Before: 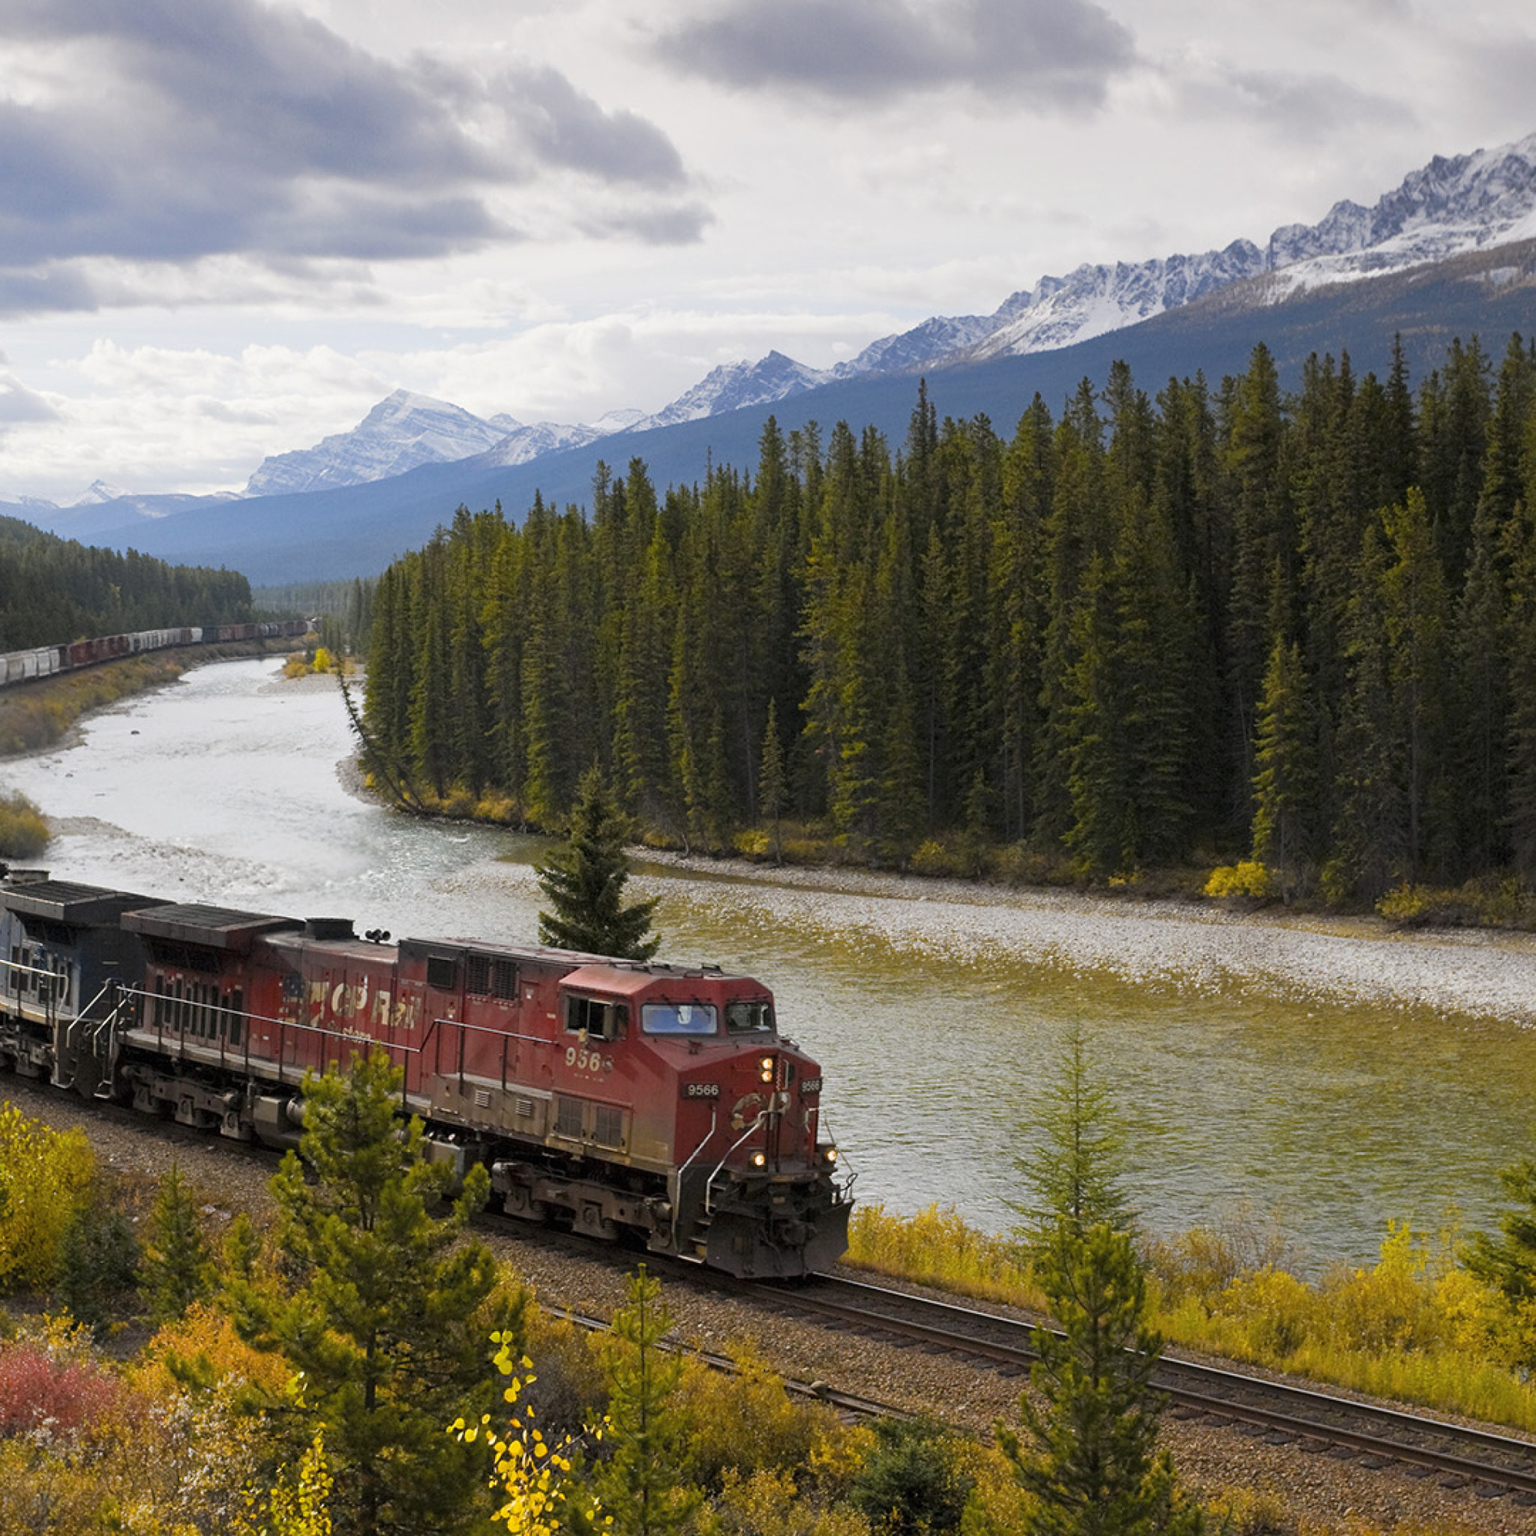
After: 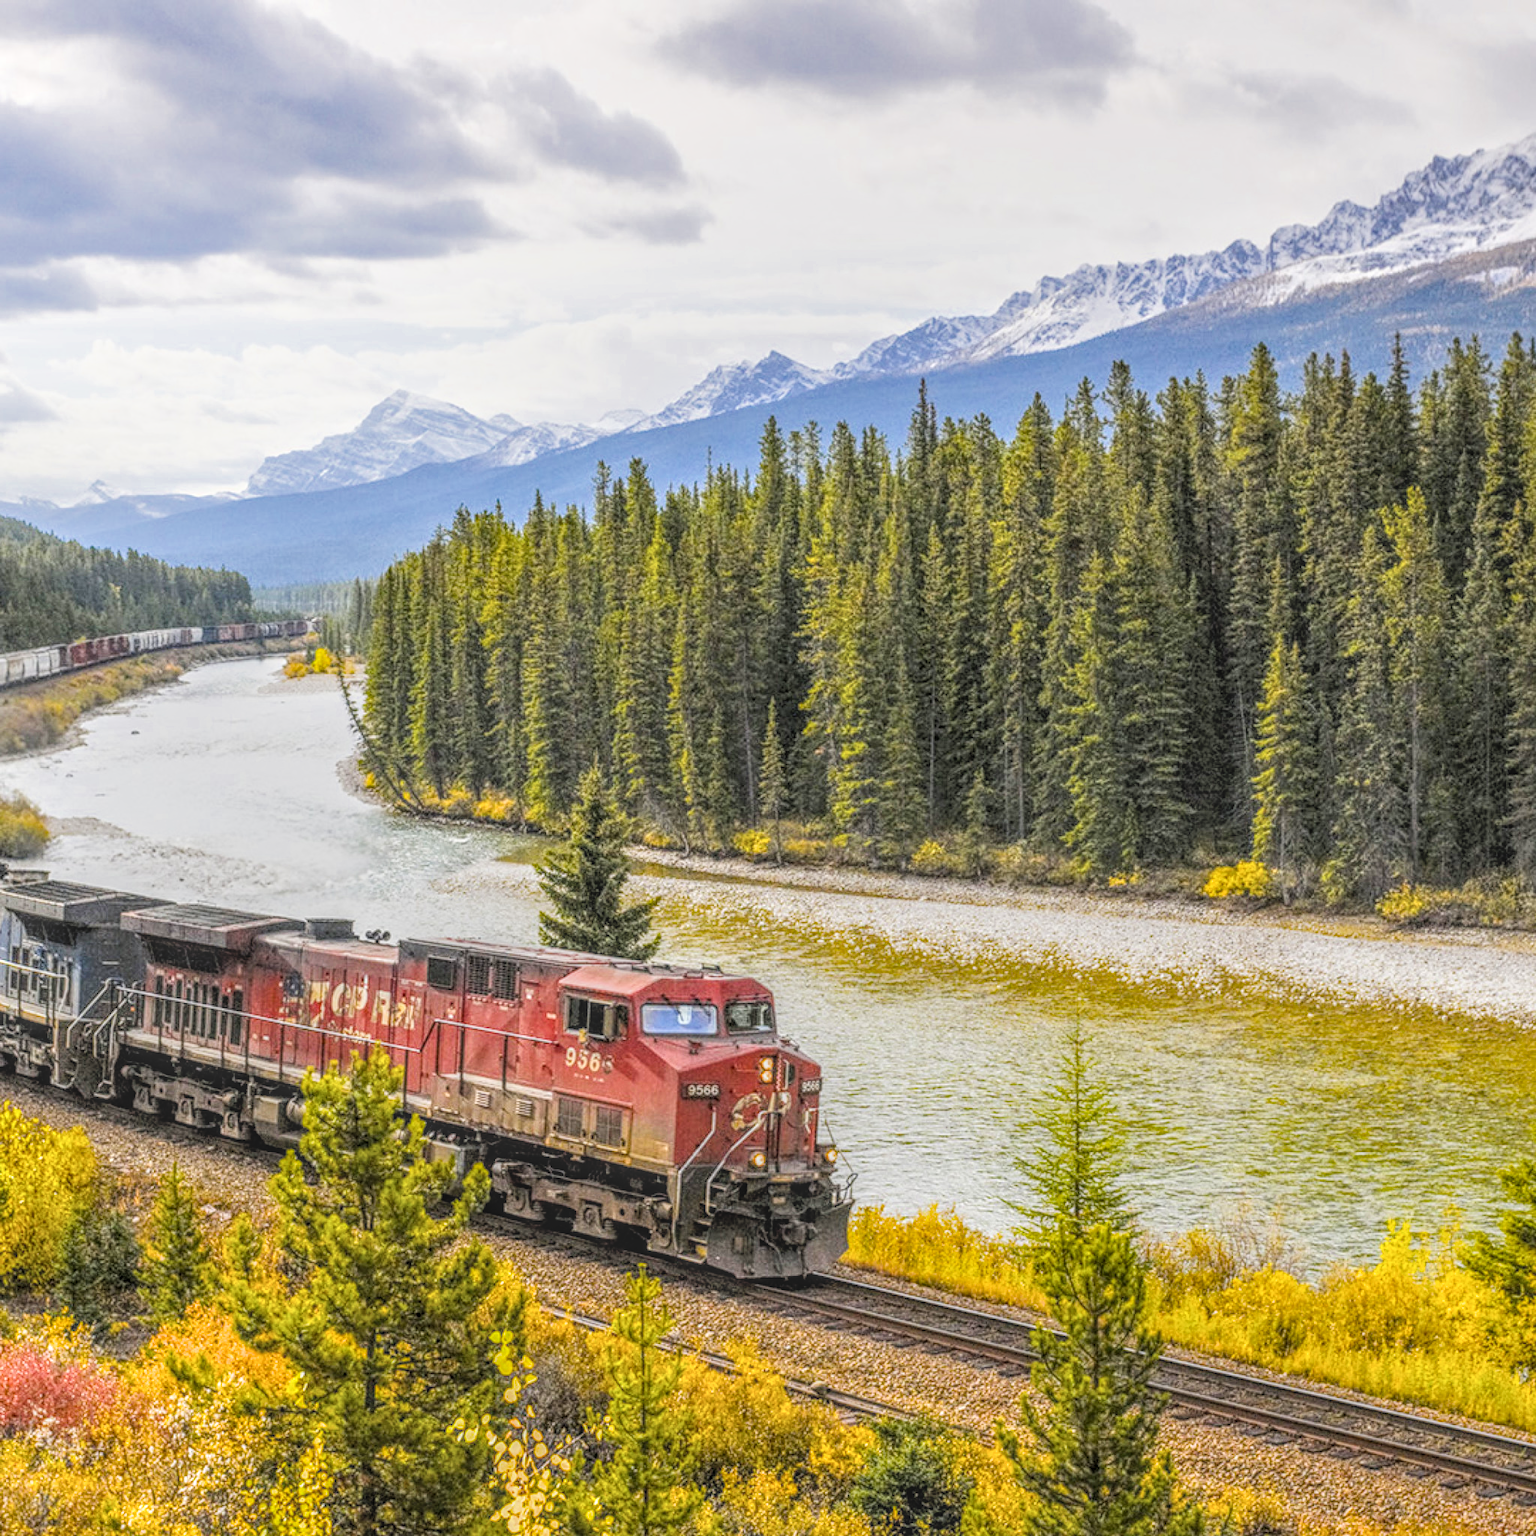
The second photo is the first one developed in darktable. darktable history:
exposure: black level correction 0, exposure 1.469 EV, compensate highlight preservation false
filmic rgb: middle gray luminance 29.04%, black relative exposure -10.23 EV, white relative exposure 5.48 EV, target black luminance 0%, hardness 3.96, latitude 2.86%, contrast 1.13, highlights saturation mix 3.98%, shadows ↔ highlights balance 14.64%
local contrast: highlights 4%, shadows 3%, detail 201%, midtone range 0.246
color balance rgb: shadows lift › chroma 0.894%, shadows lift › hue 110.01°, perceptual saturation grading › global saturation 14.829%, global vibrance 20%
